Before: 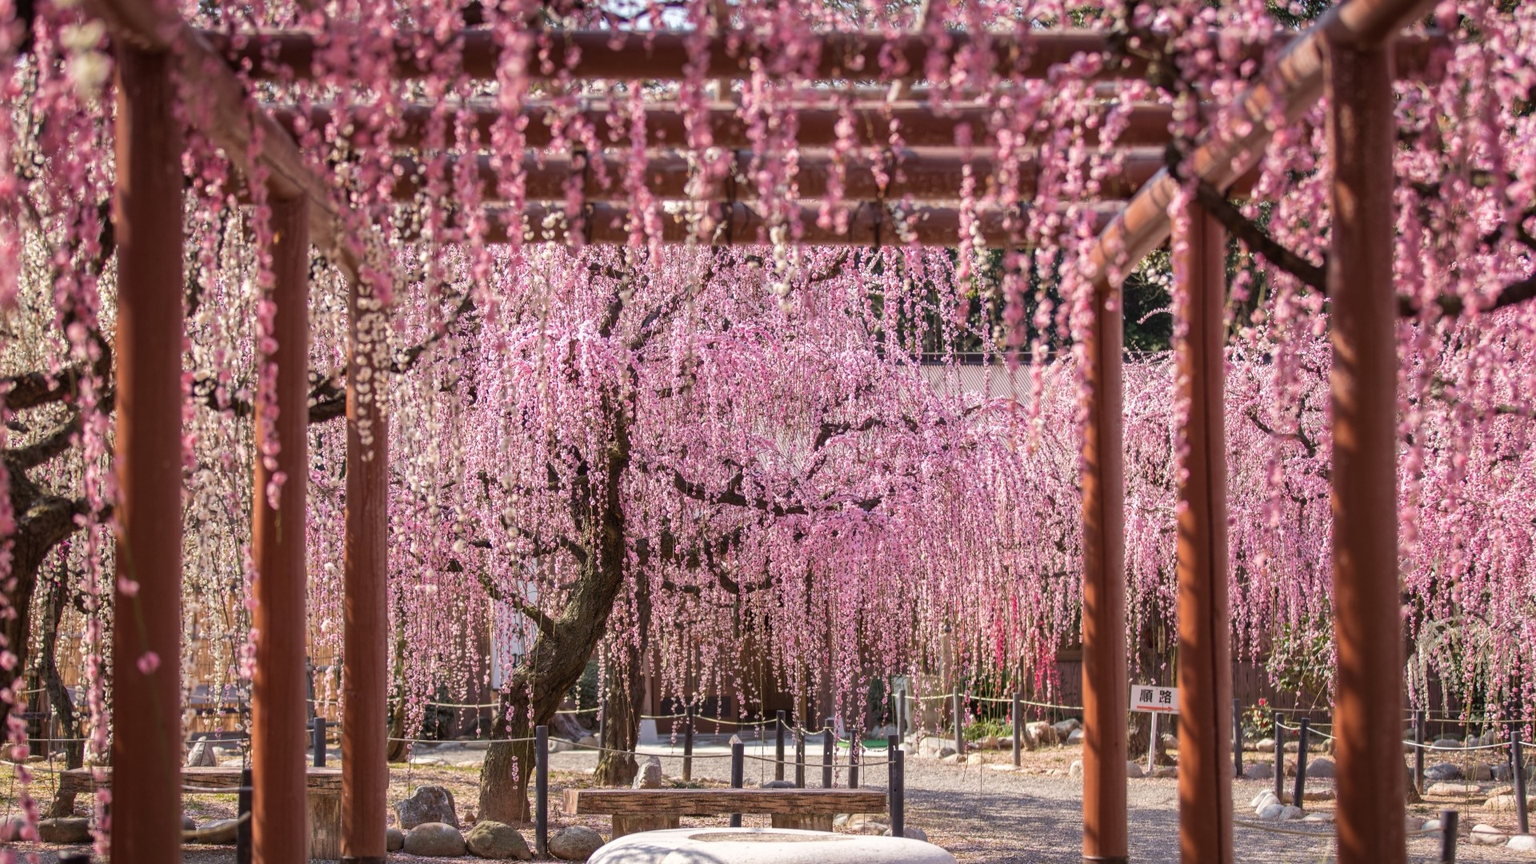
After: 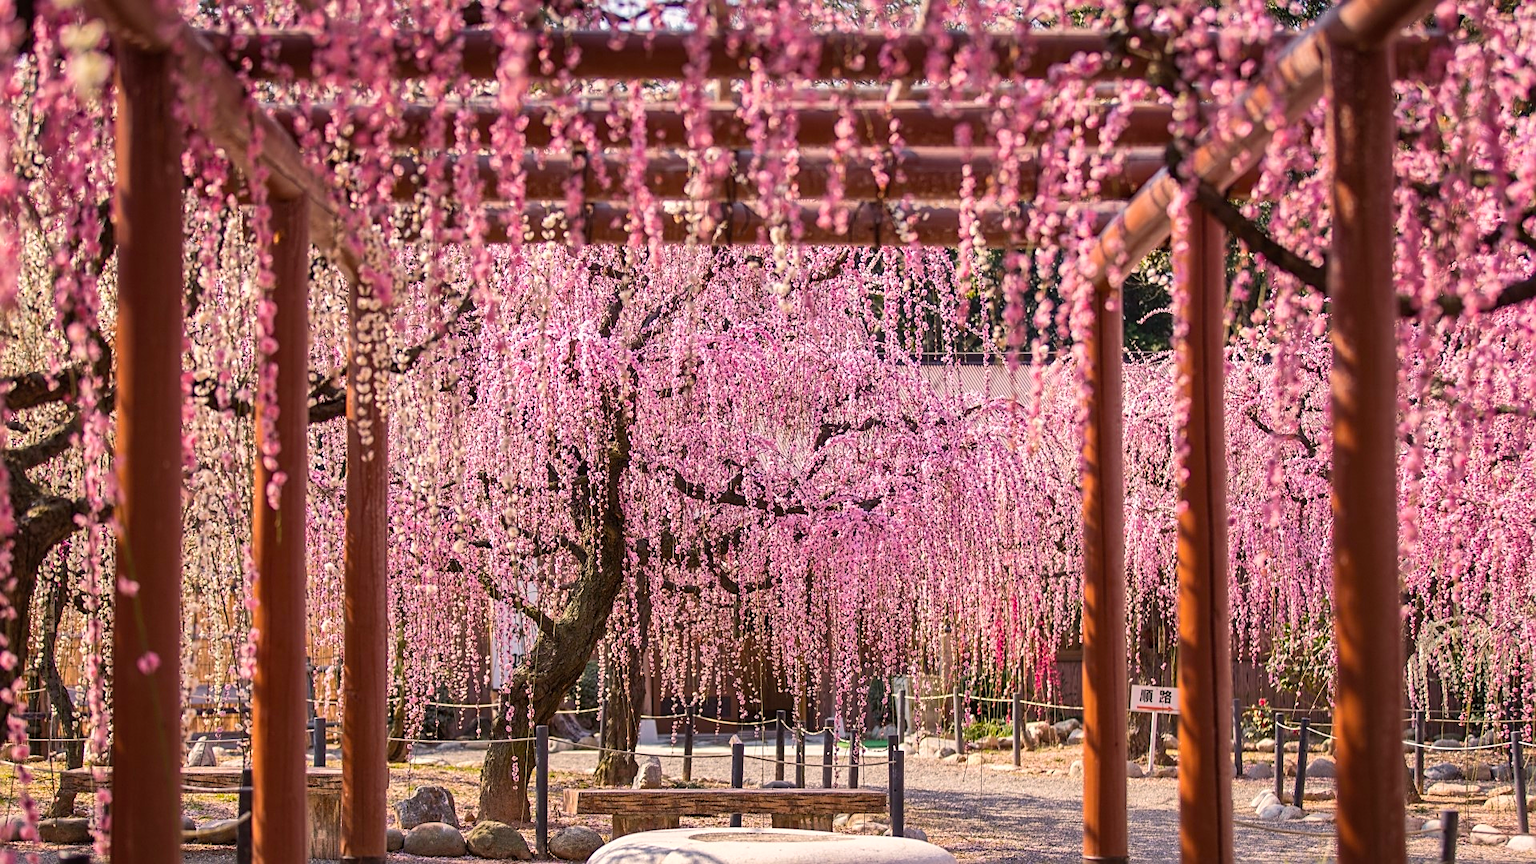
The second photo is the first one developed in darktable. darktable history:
color balance rgb: highlights gain › chroma 1.737%, highlights gain › hue 57.29°, perceptual saturation grading › global saturation 30.764%
tone curve: curves: ch0 [(0, 0) (0.251, 0.254) (0.689, 0.733) (1, 1)], color space Lab, independent channels, preserve colors none
sharpen: on, module defaults
shadows and highlights: soften with gaussian
